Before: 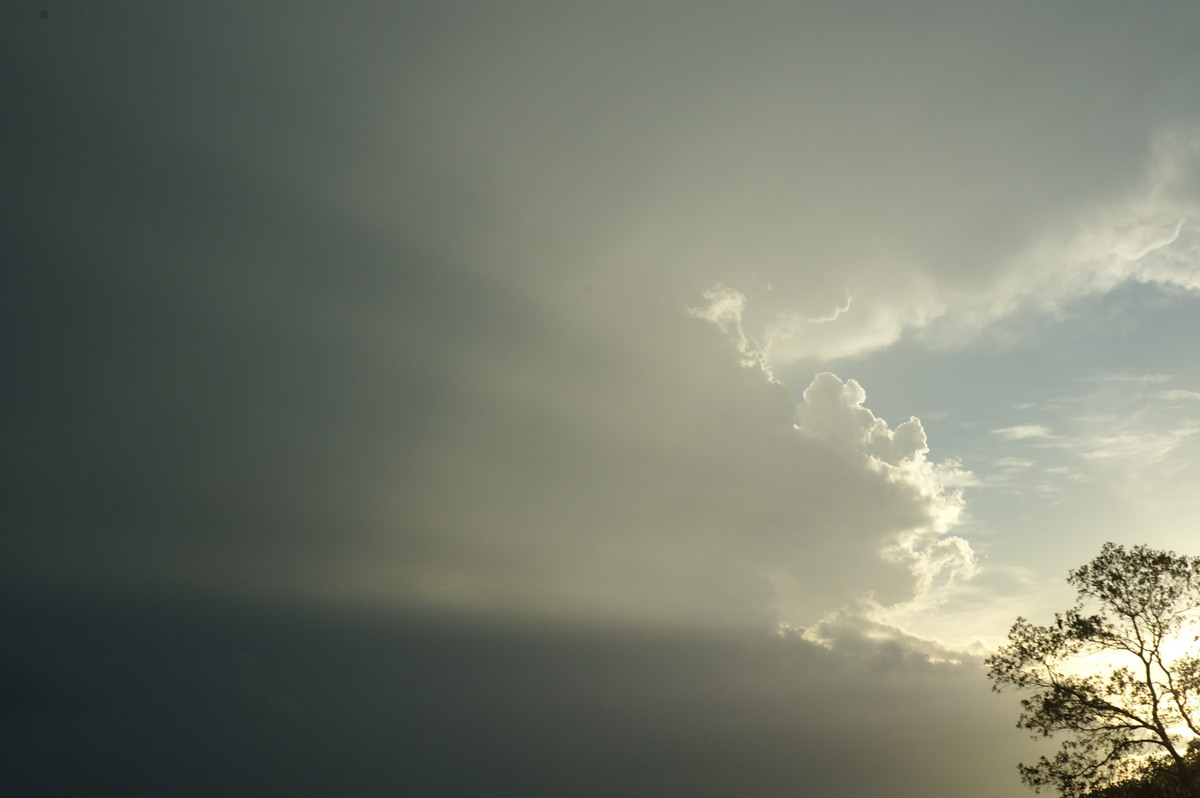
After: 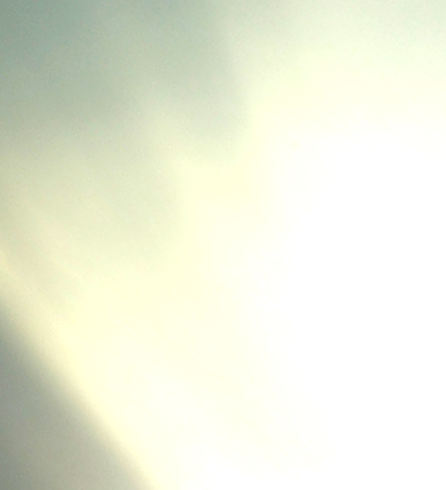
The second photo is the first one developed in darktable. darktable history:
crop and rotate: angle -45.36°, top 16.104%, right 0.986%, bottom 11.646%
sharpen: on, module defaults
exposure: black level correction 0.001, exposure 1.989 EV, compensate highlight preservation false
